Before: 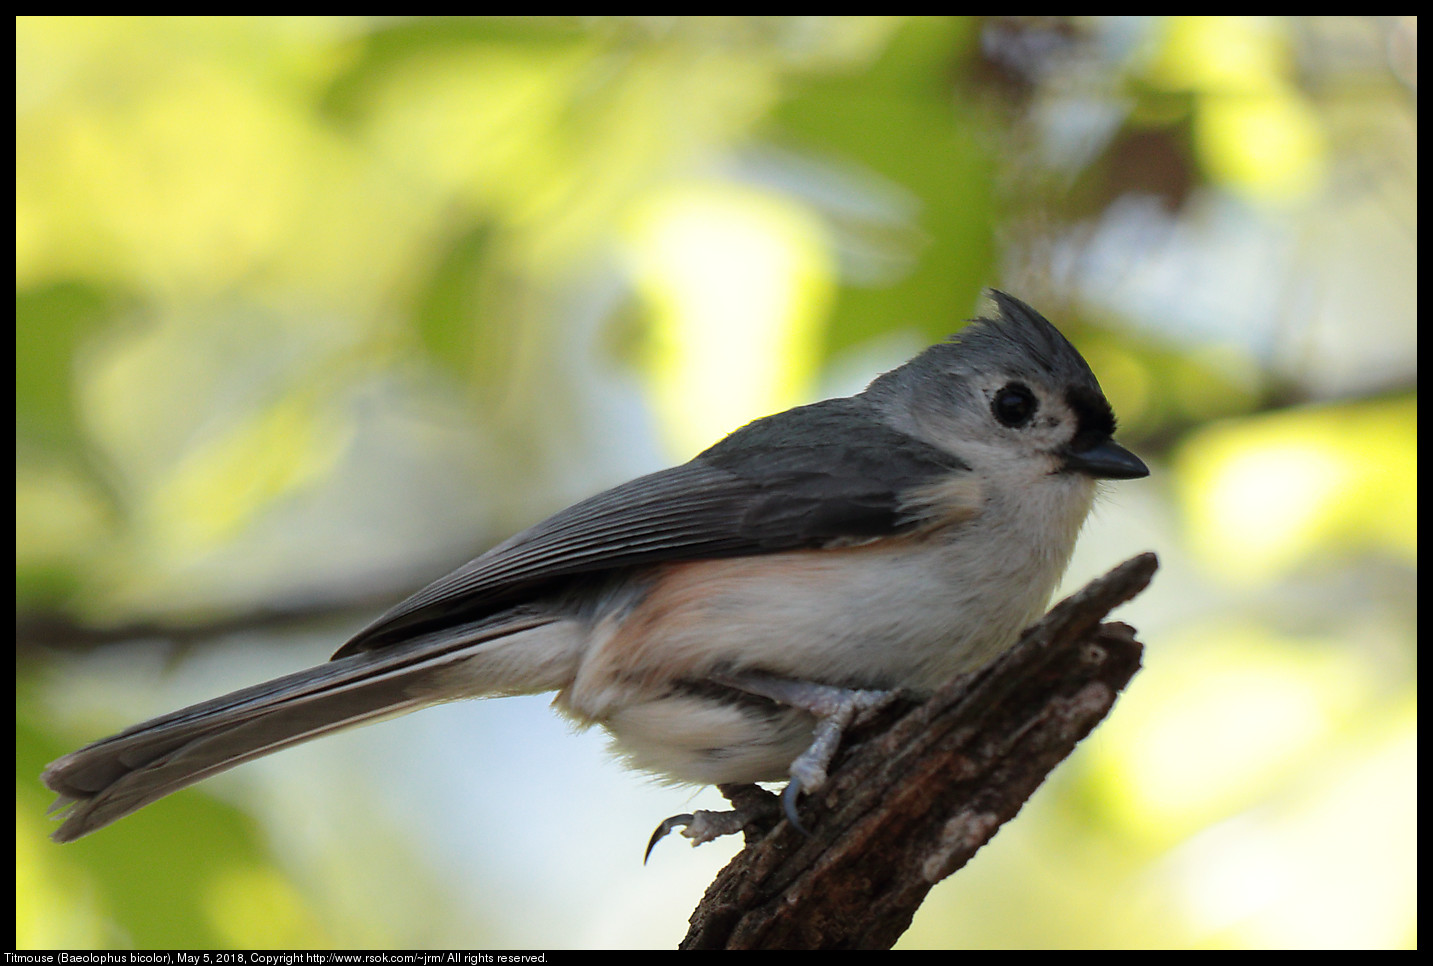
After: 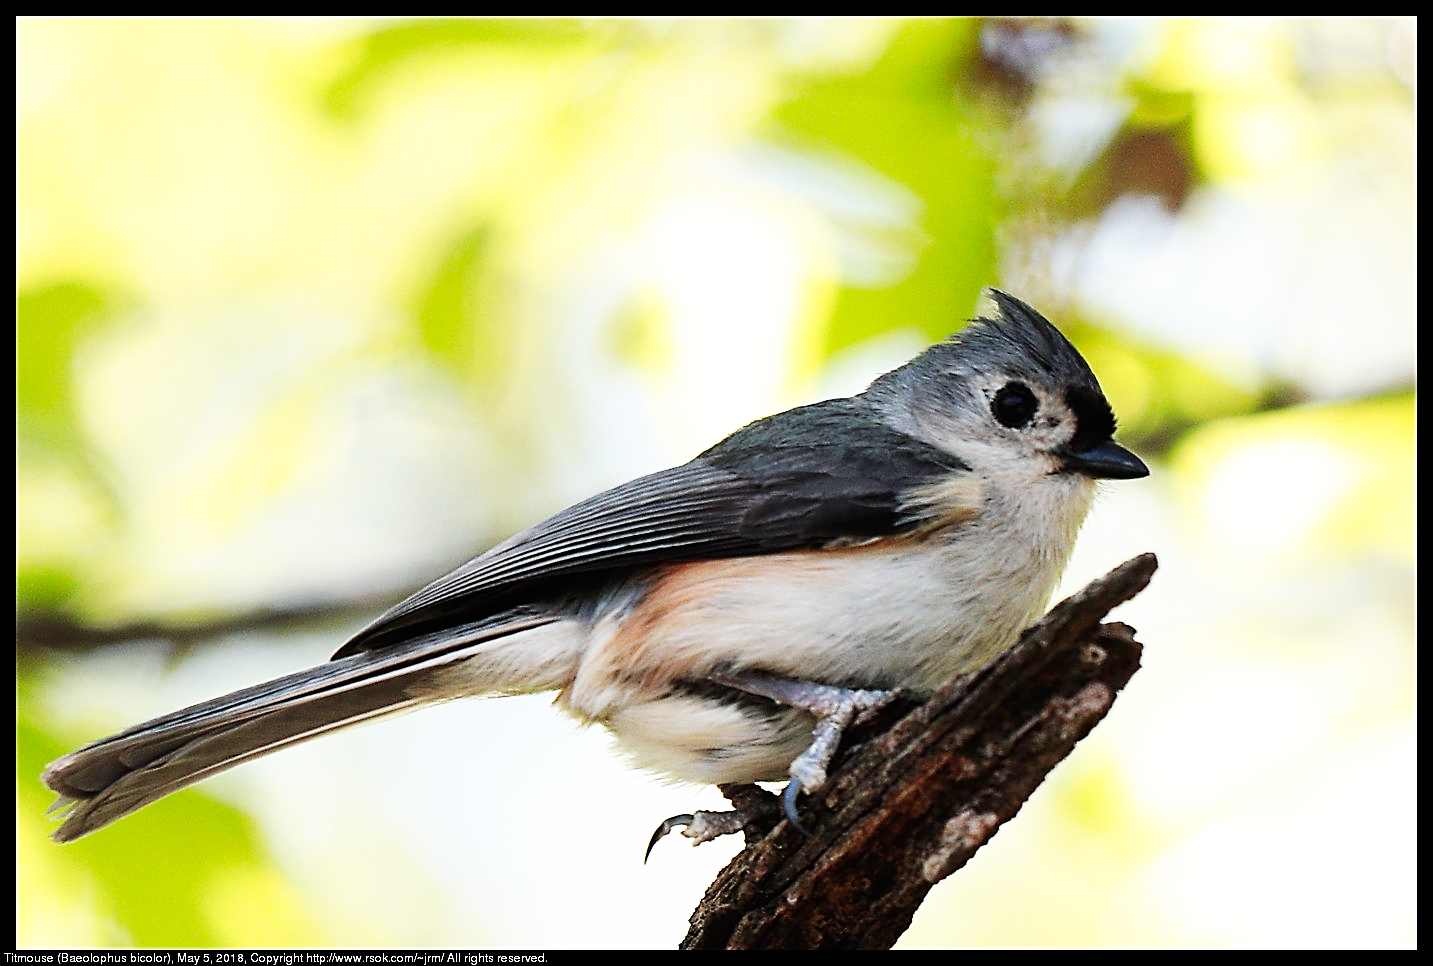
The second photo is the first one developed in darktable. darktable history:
base curve: curves: ch0 [(0, 0) (0.007, 0.004) (0.027, 0.03) (0.046, 0.07) (0.207, 0.54) (0.442, 0.872) (0.673, 0.972) (1, 1)], preserve colors none
tone equalizer: on, module defaults
sharpen: amount 1.003
